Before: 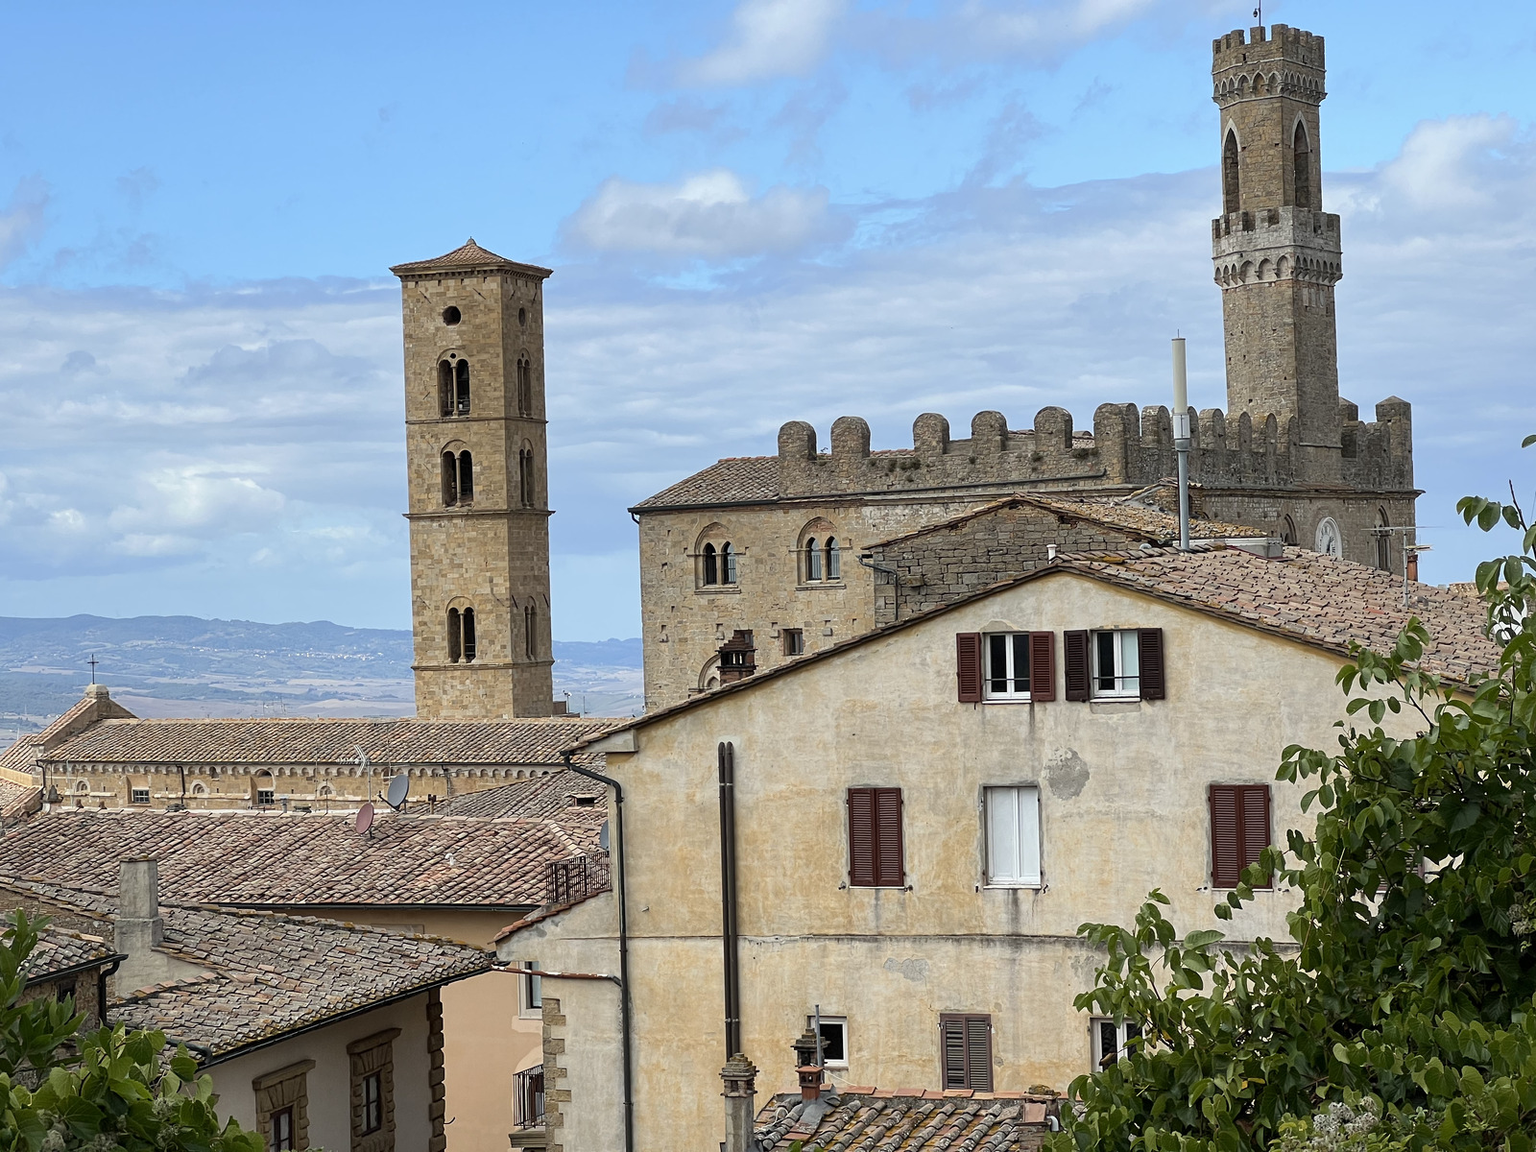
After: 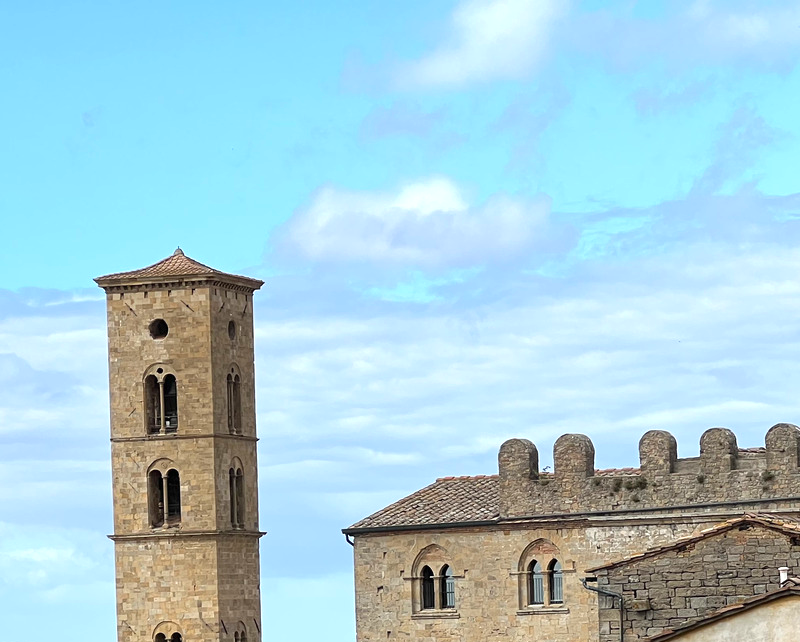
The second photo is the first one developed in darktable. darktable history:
crop: left 19.556%, right 30.401%, bottom 46.458%
exposure: black level correction 0, exposure 0.5 EV, compensate highlight preservation false
